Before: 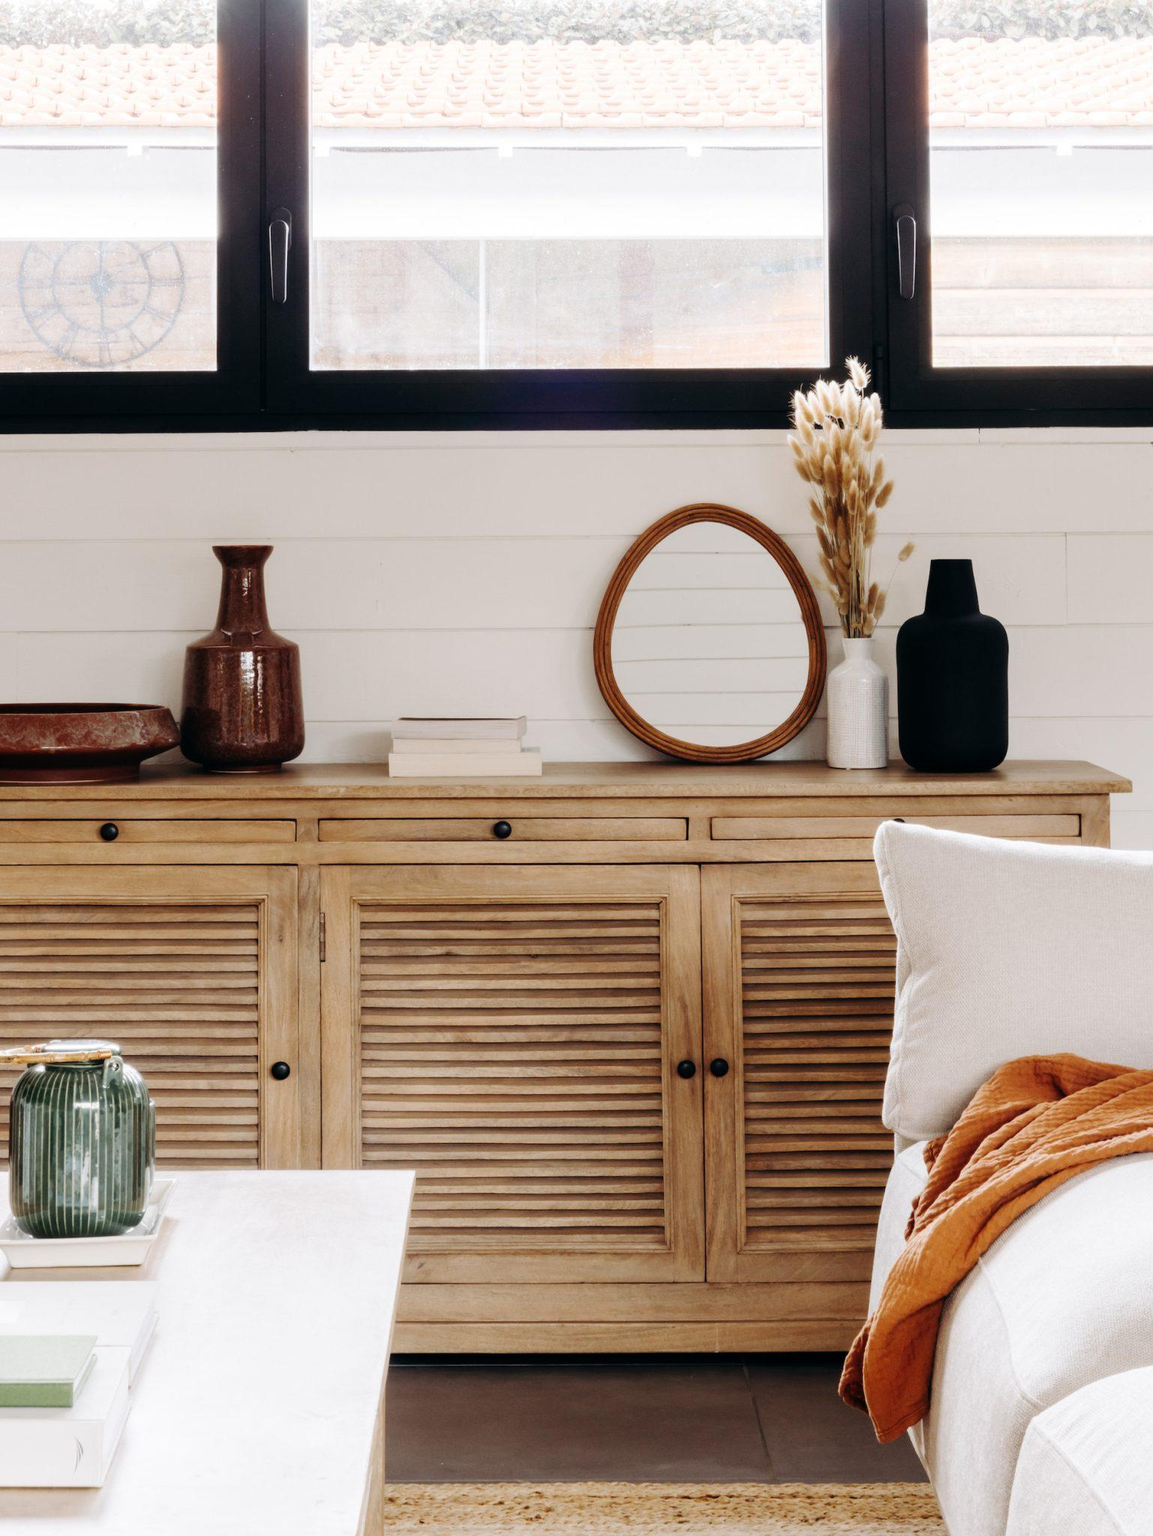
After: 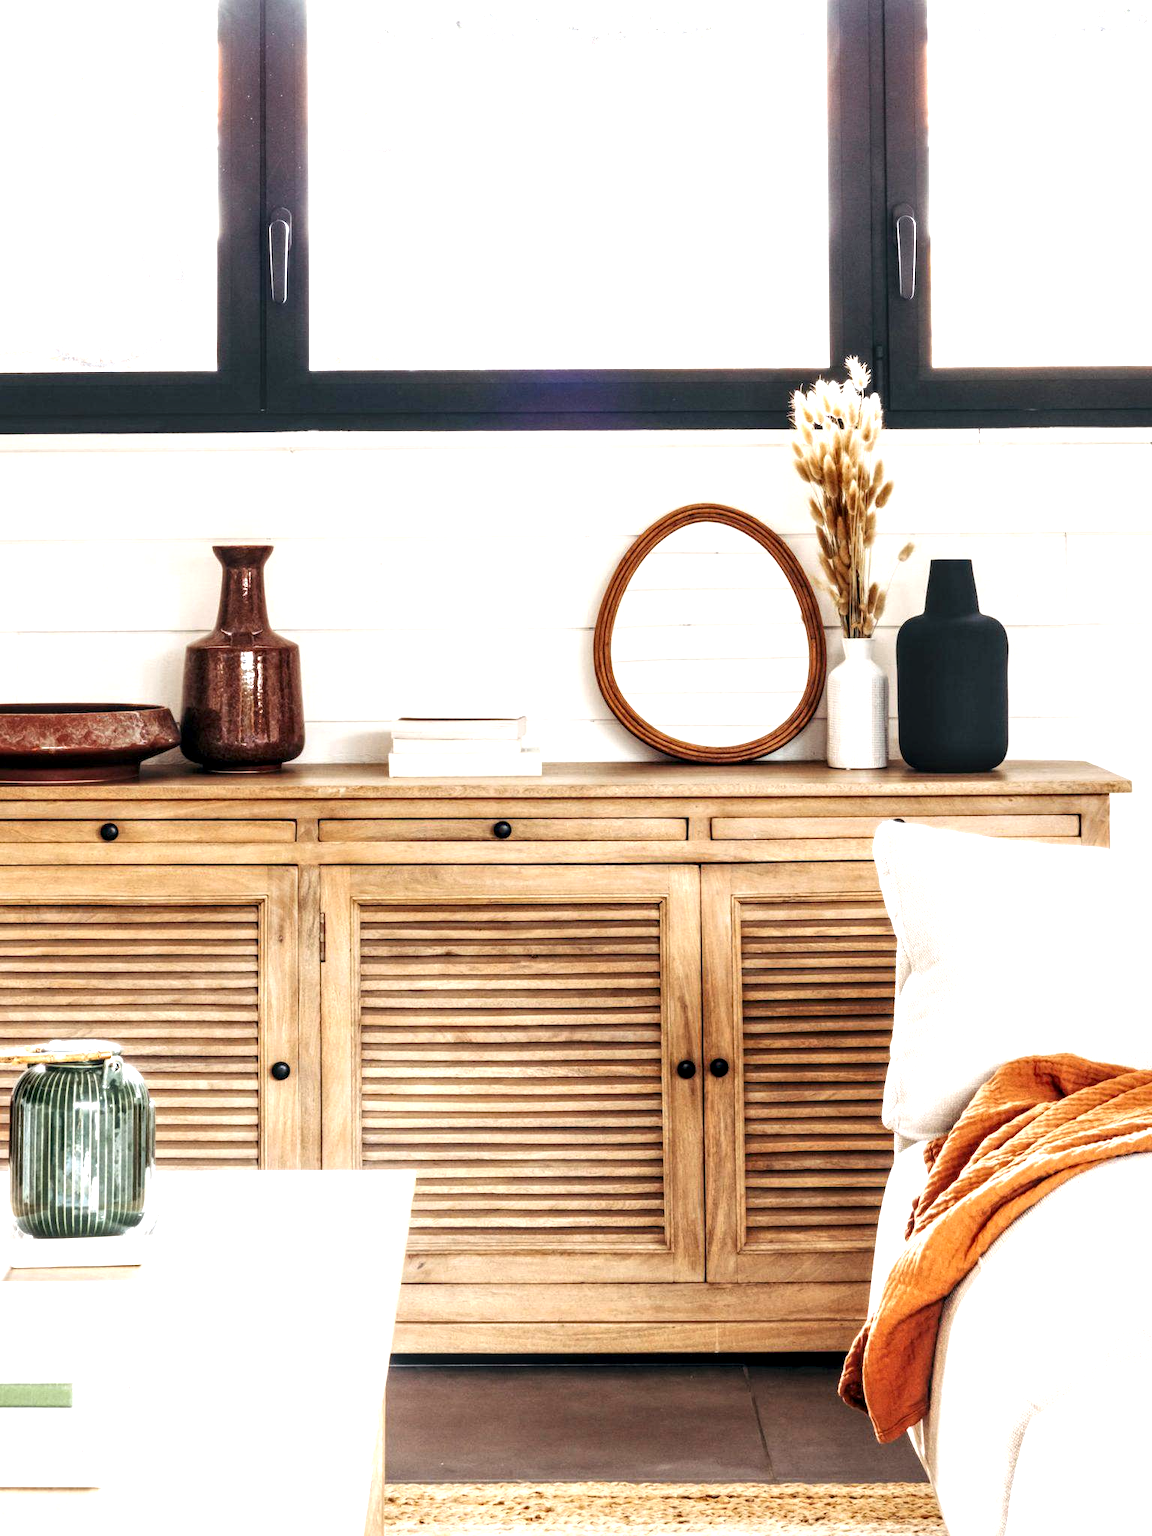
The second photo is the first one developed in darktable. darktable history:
exposure: black level correction 0, exposure 1 EV, compensate highlight preservation false
local contrast: detail 150%
